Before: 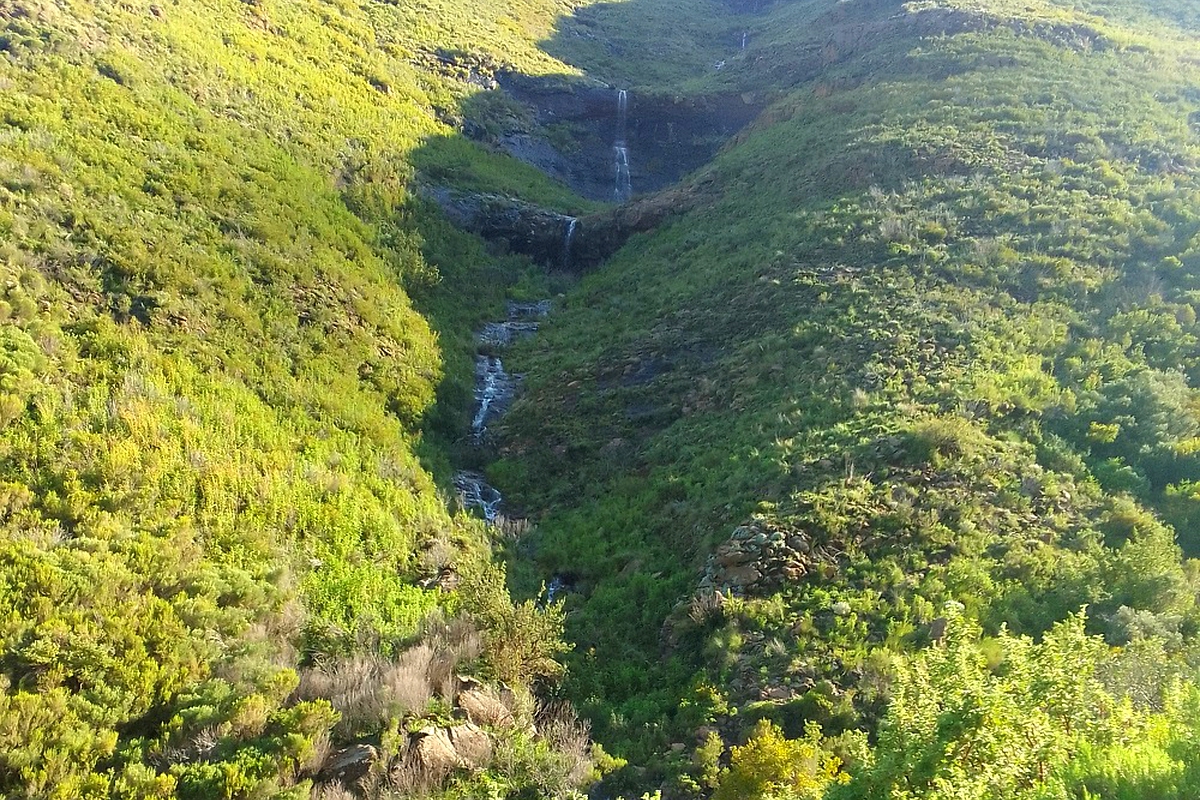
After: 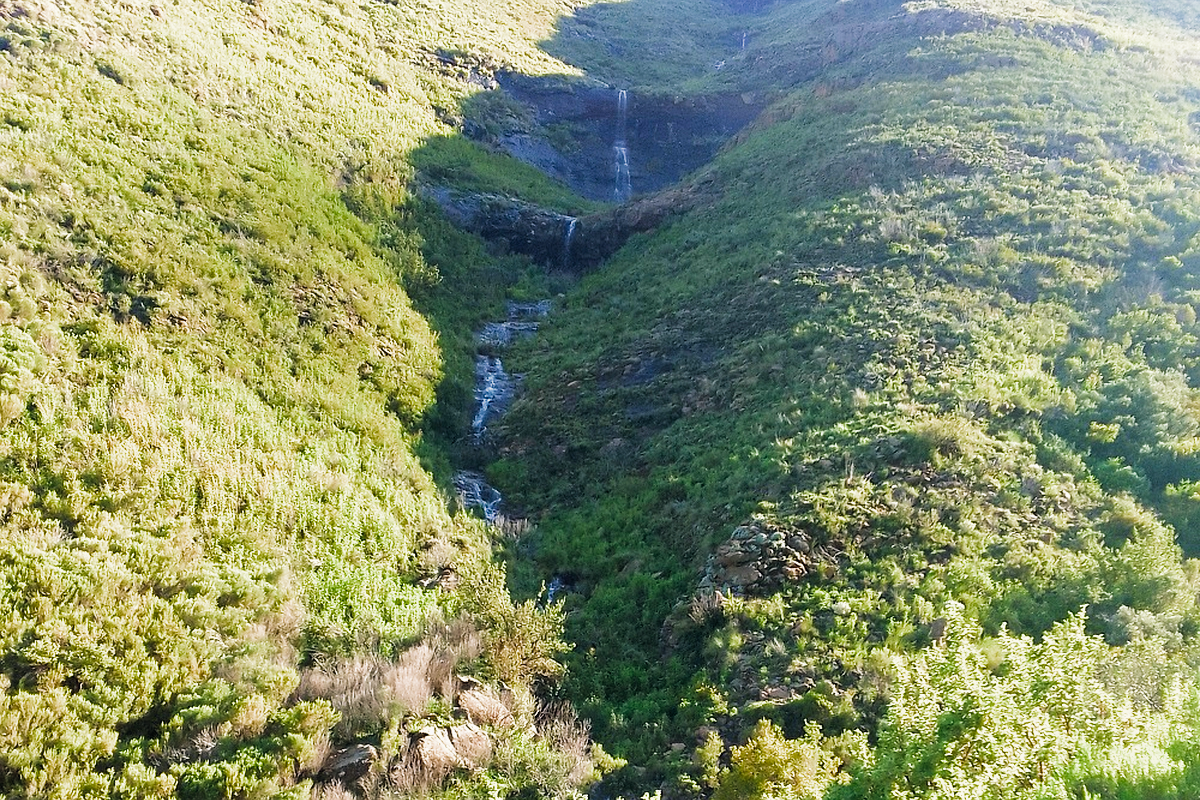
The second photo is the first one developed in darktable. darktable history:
filmic rgb: middle gray luminance 21.73%, black relative exposure -14 EV, white relative exposure 2.96 EV, threshold 6 EV, target black luminance 0%, hardness 8.81, latitude 59.69%, contrast 1.208, highlights saturation mix 5%, shadows ↔ highlights balance 41.6%, add noise in highlights 0, color science v3 (2019), use custom middle-gray values true, iterations of high-quality reconstruction 0, contrast in highlights soft, enable highlight reconstruction true
color calibration: illuminant as shot in camera, x 0.358, y 0.373, temperature 4628.91 K
color balance rgb: shadows lift › hue 87.51°, highlights gain › chroma 1.62%, highlights gain › hue 55.1°, global offset › chroma 0.06%, global offset › hue 253.66°, linear chroma grading › global chroma 0.5%, perceptual saturation grading › global saturation 16.38%
exposure: black level correction -0.002, exposure 0.54 EV, compensate highlight preservation false
